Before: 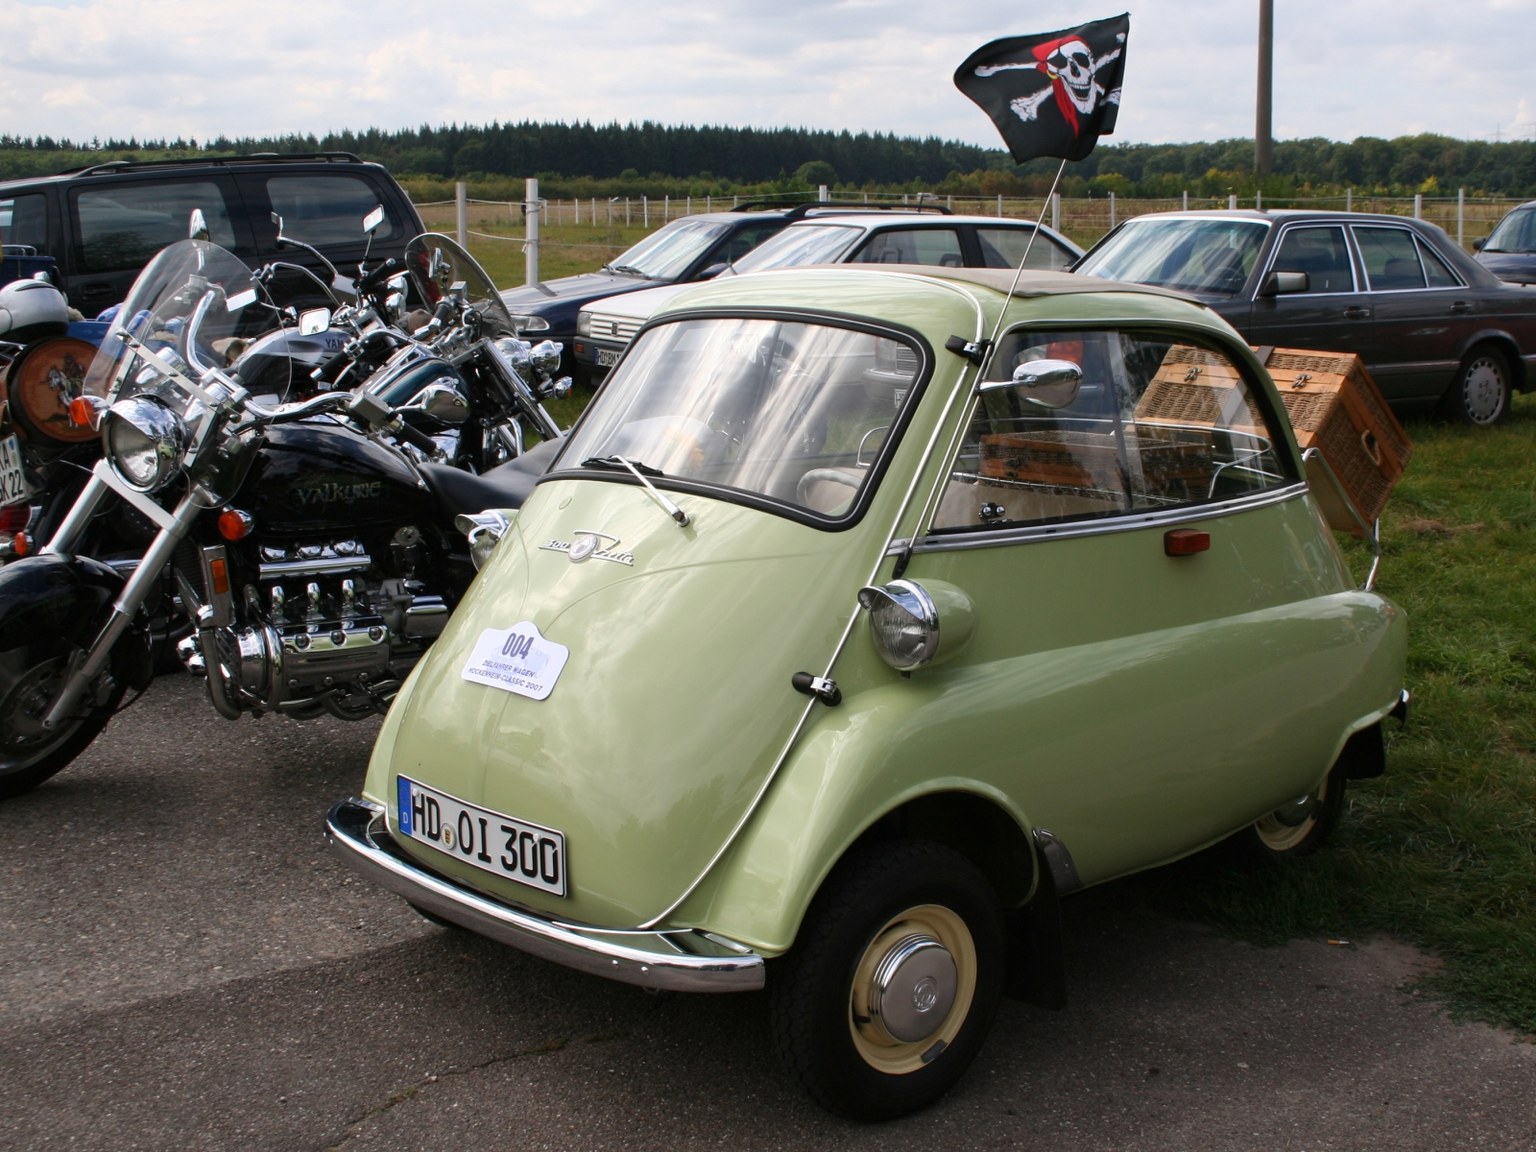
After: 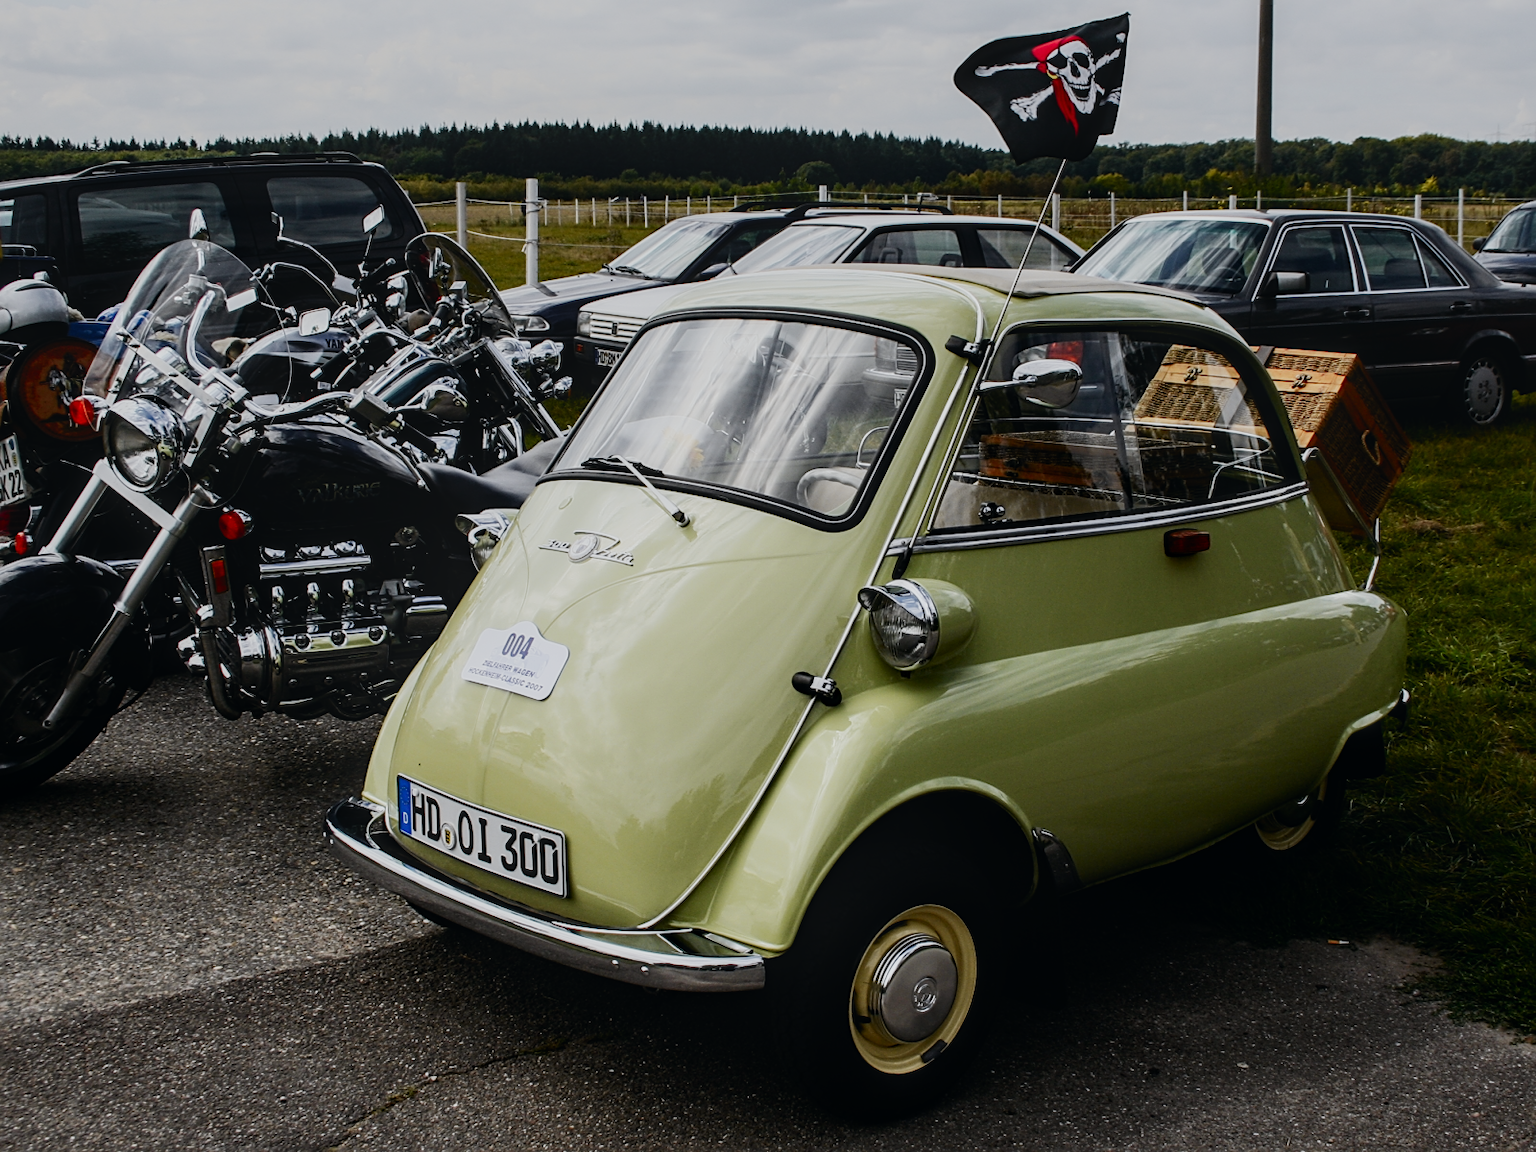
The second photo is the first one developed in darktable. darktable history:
sigmoid: skew -0.2, preserve hue 0%, red attenuation 0.1, red rotation 0.035, green attenuation 0.1, green rotation -0.017, blue attenuation 0.15, blue rotation -0.052, base primaries Rec2020
local contrast: on, module defaults
sharpen: on, module defaults
graduated density: on, module defaults
tone curve: curves: ch0 [(0, 0.02) (0.063, 0.058) (0.262, 0.243) (0.447, 0.468) (0.544, 0.596) (0.805, 0.823) (1, 0.952)]; ch1 [(0, 0) (0.339, 0.31) (0.417, 0.401) (0.452, 0.455) (0.482, 0.483) (0.502, 0.499) (0.517, 0.506) (0.55, 0.542) (0.588, 0.604) (0.729, 0.782) (1, 1)]; ch2 [(0, 0) (0.346, 0.34) (0.431, 0.45) (0.485, 0.487) (0.5, 0.496) (0.527, 0.526) (0.56, 0.574) (0.613, 0.642) (0.679, 0.703) (1, 1)], color space Lab, independent channels, preserve colors none
